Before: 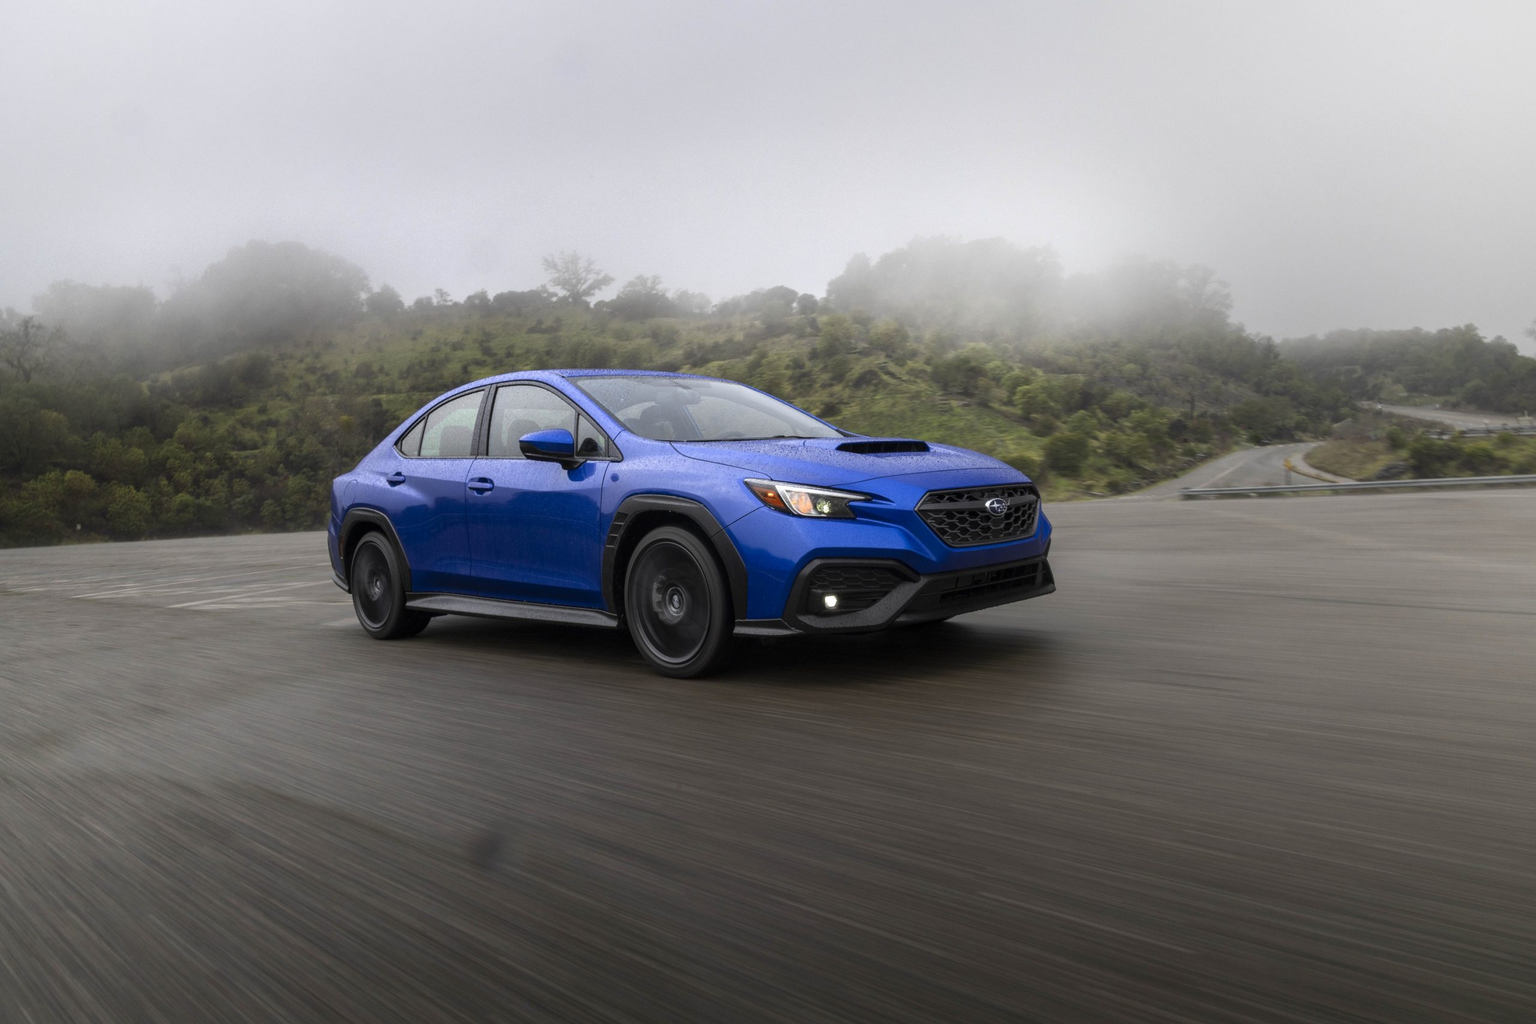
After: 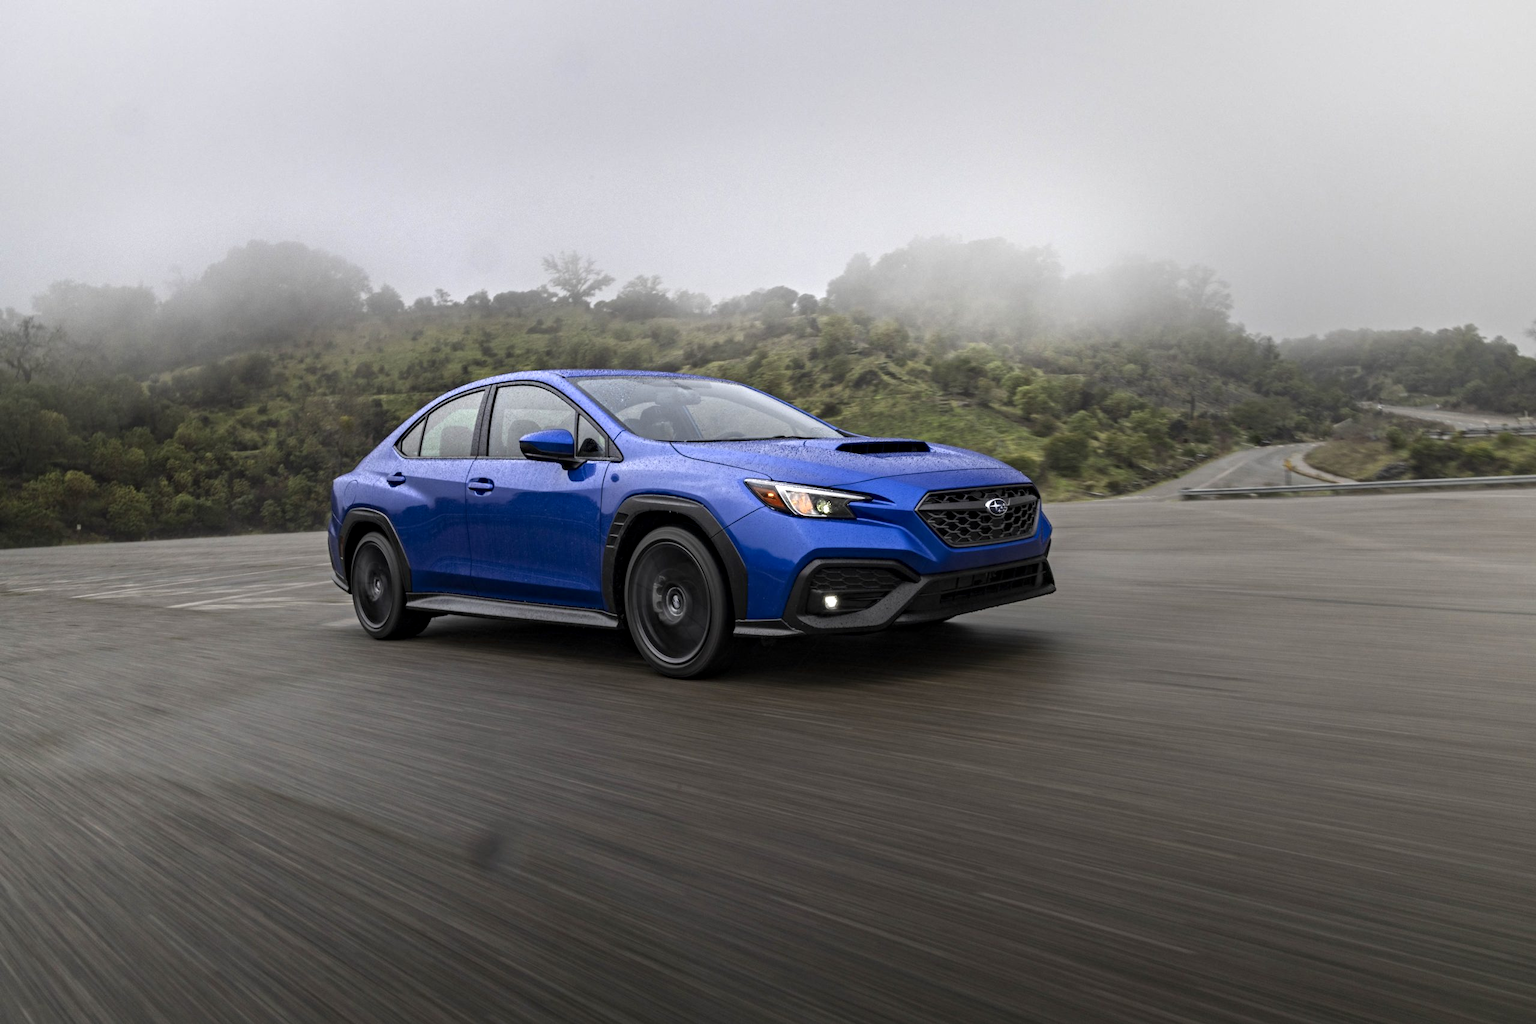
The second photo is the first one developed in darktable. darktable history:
contrast equalizer: y [[0.5, 0.501, 0.525, 0.597, 0.58, 0.514], [0.5 ×6], [0.5 ×6], [0 ×6], [0 ×6]]
